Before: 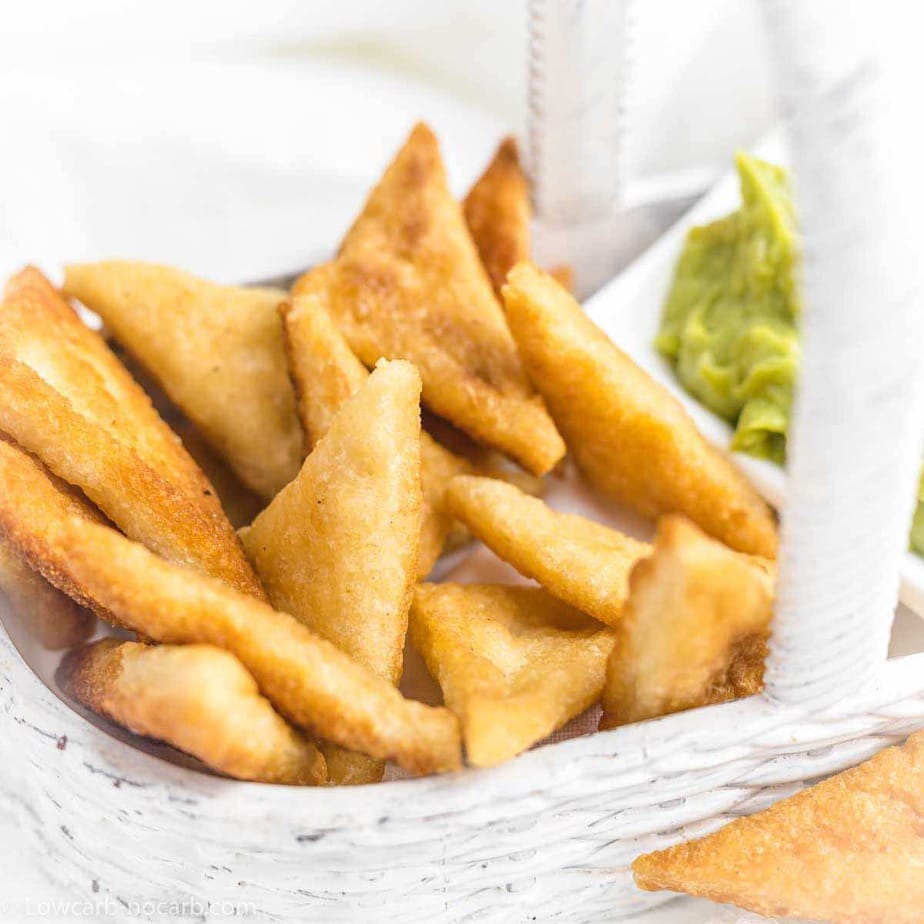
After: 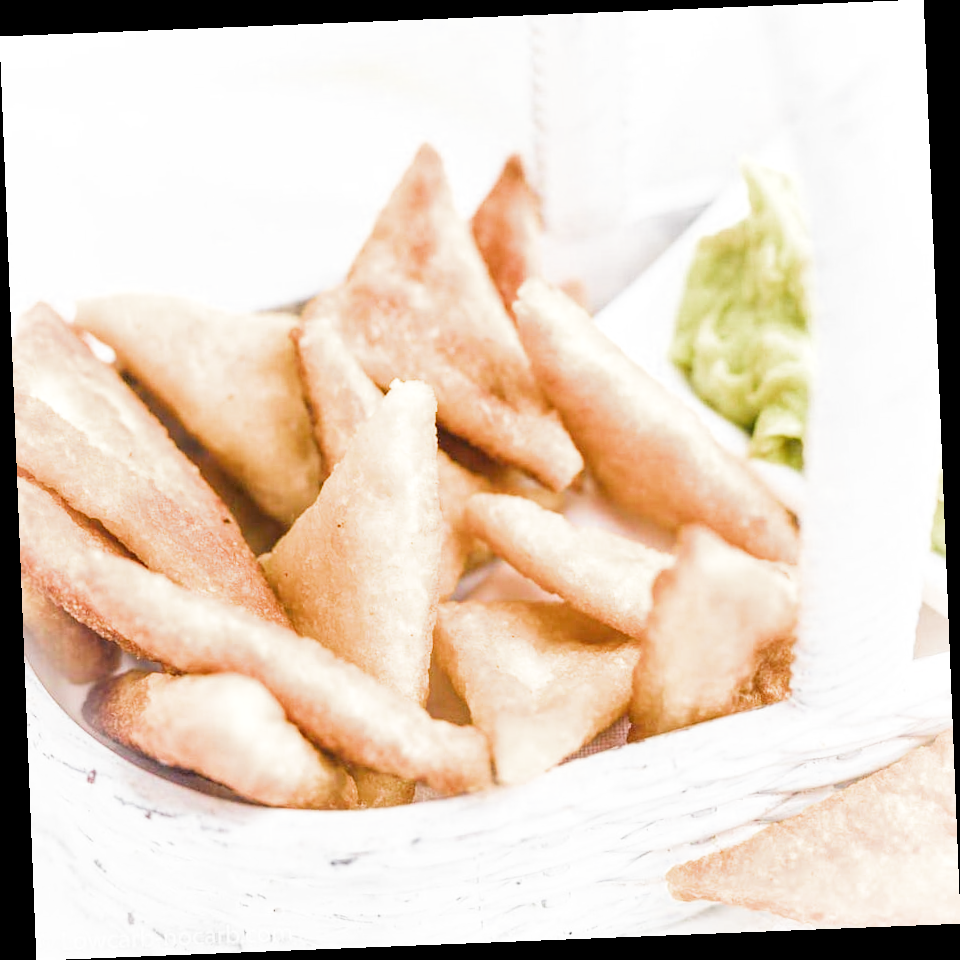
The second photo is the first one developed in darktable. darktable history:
filmic rgb: middle gray luminance 9.23%, black relative exposure -10.55 EV, white relative exposure 3.45 EV, threshold 6 EV, target black luminance 0%, hardness 5.98, latitude 59.69%, contrast 1.087, highlights saturation mix 5%, shadows ↔ highlights balance 29.23%, add noise in highlights 0, color science v3 (2019), use custom middle-gray values true, iterations of high-quality reconstruction 0, contrast in highlights soft, enable highlight reconstruction true
rotate and perspective: rotation -2.29°, automatic cropping off
